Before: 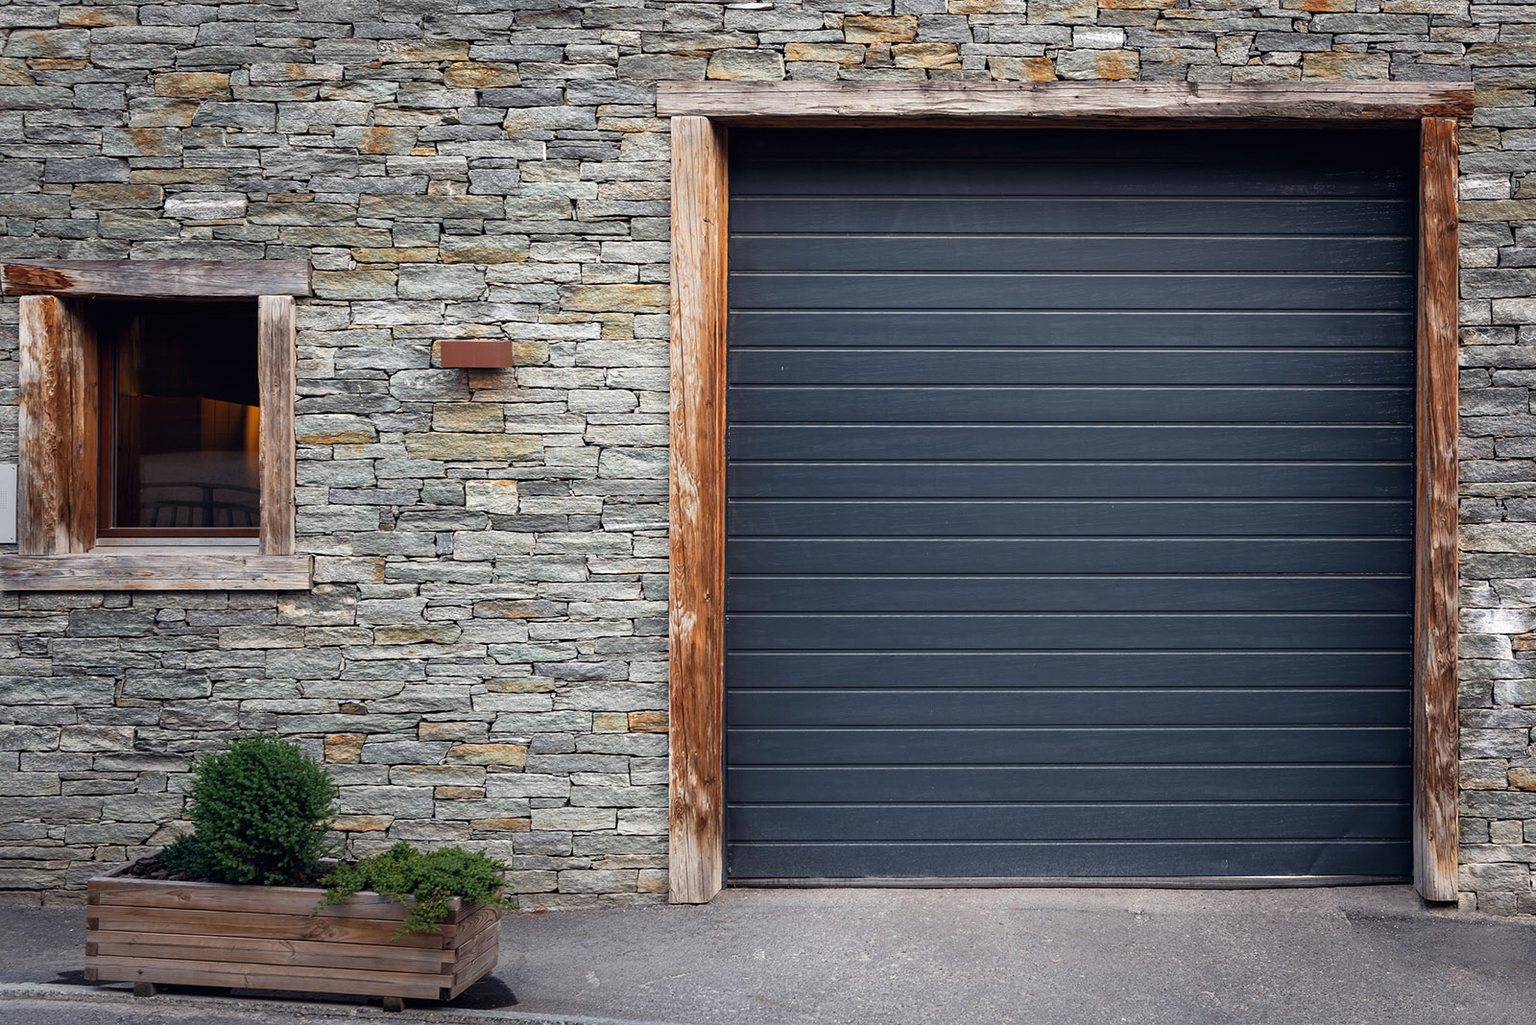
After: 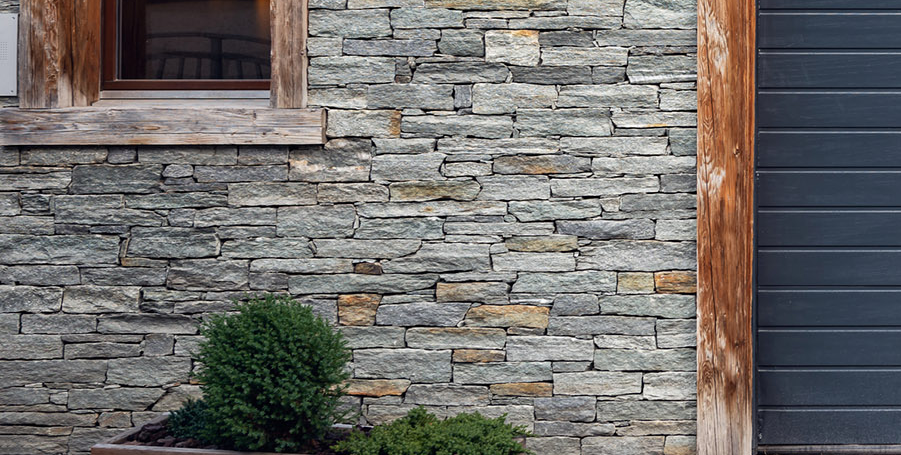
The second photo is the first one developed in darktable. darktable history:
crop: top 44.069%, right 43.672%, bottom 13.284%
